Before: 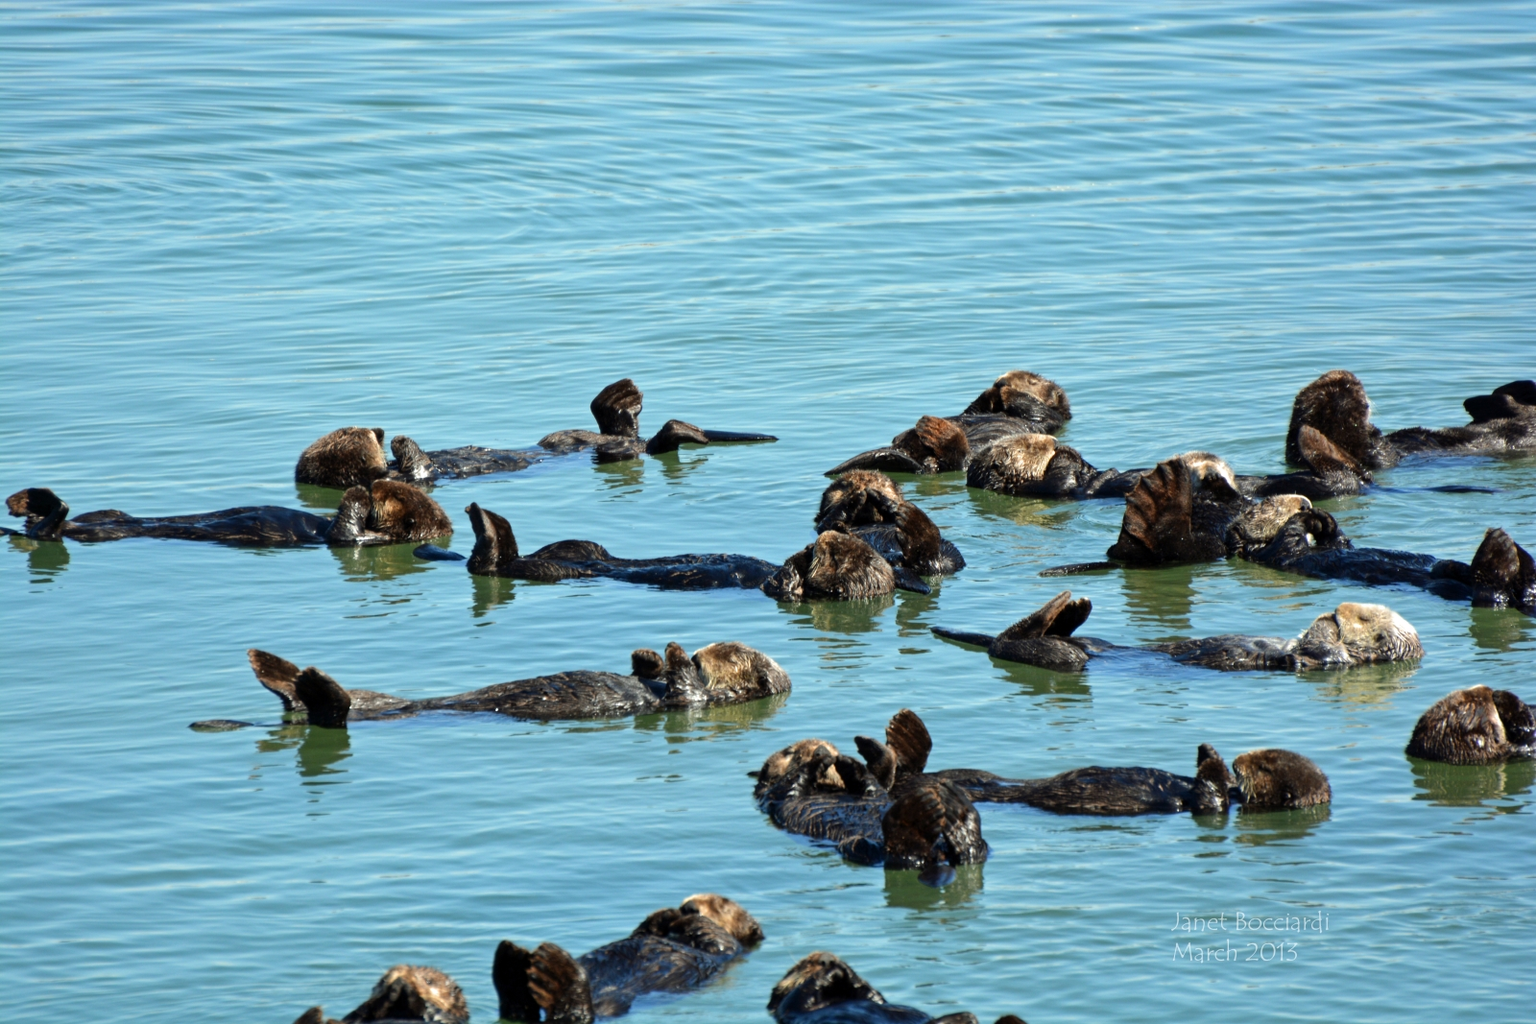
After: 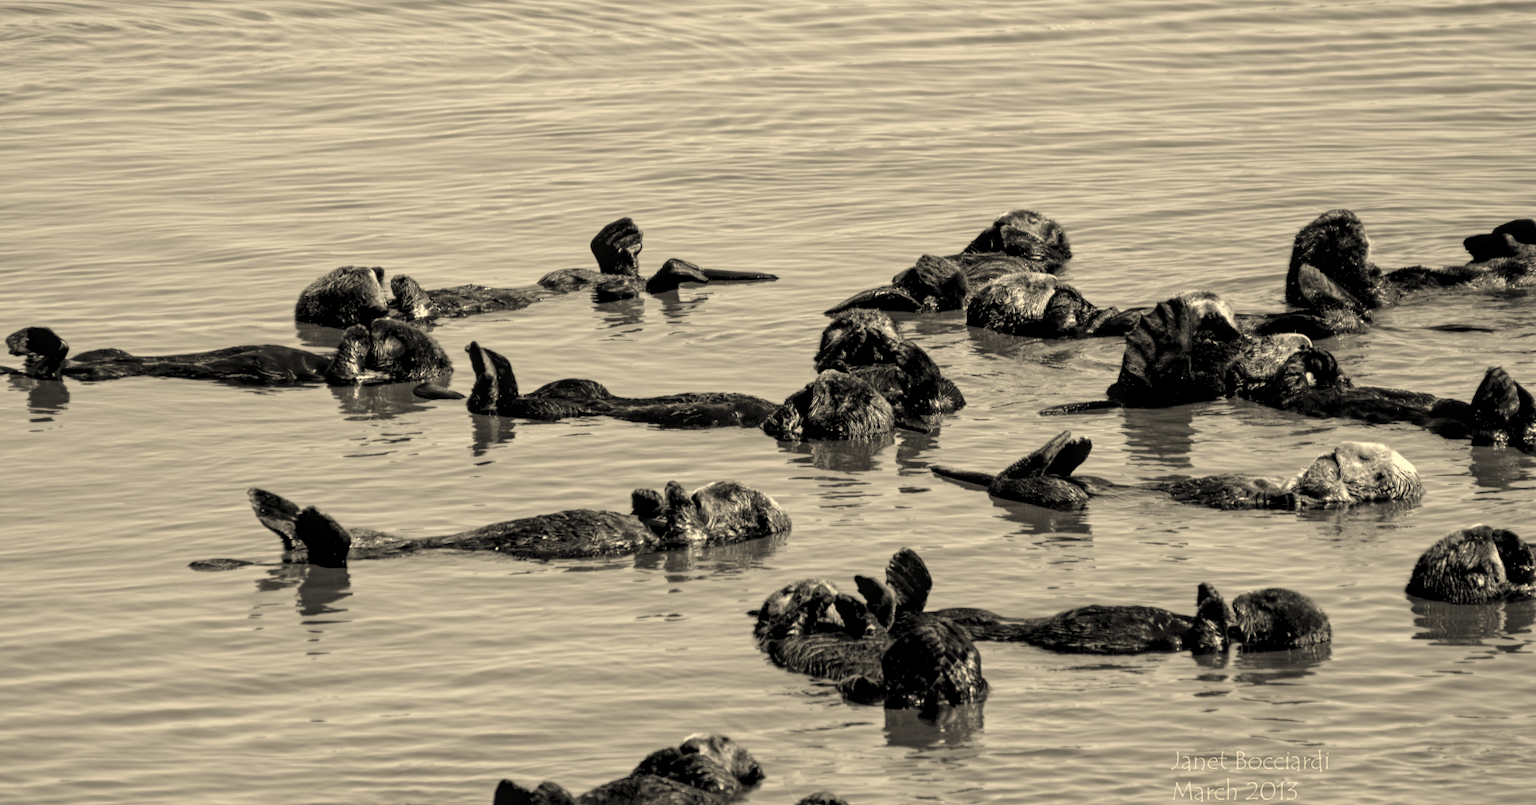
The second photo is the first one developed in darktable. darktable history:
local contrast: on, module defaults
color calibration: output gray [0.267, 0.423, 0.261, 0], illuminant as shot in camera, x 0.358, y 0.373, temperature 4628.91 K
color balance rgb: perceptual saturation grading › global saturation 0.868%, perceptual saturation grading › highlights -19.956%, perceptual saturation grading › shadows 19.502%, global vibrance 20%
exposure: black level correction 0.009, exposure 0.016 EV, compensate highlight preservation false
crop and rotate: top 15.837%, bottom 5.498%
shadows and highlights: shadows 61.65, white point adjustment 0.316, highlights -33.42, compress 83.38%
color correction: highlights a* 2.44, highlights b* 22.96
